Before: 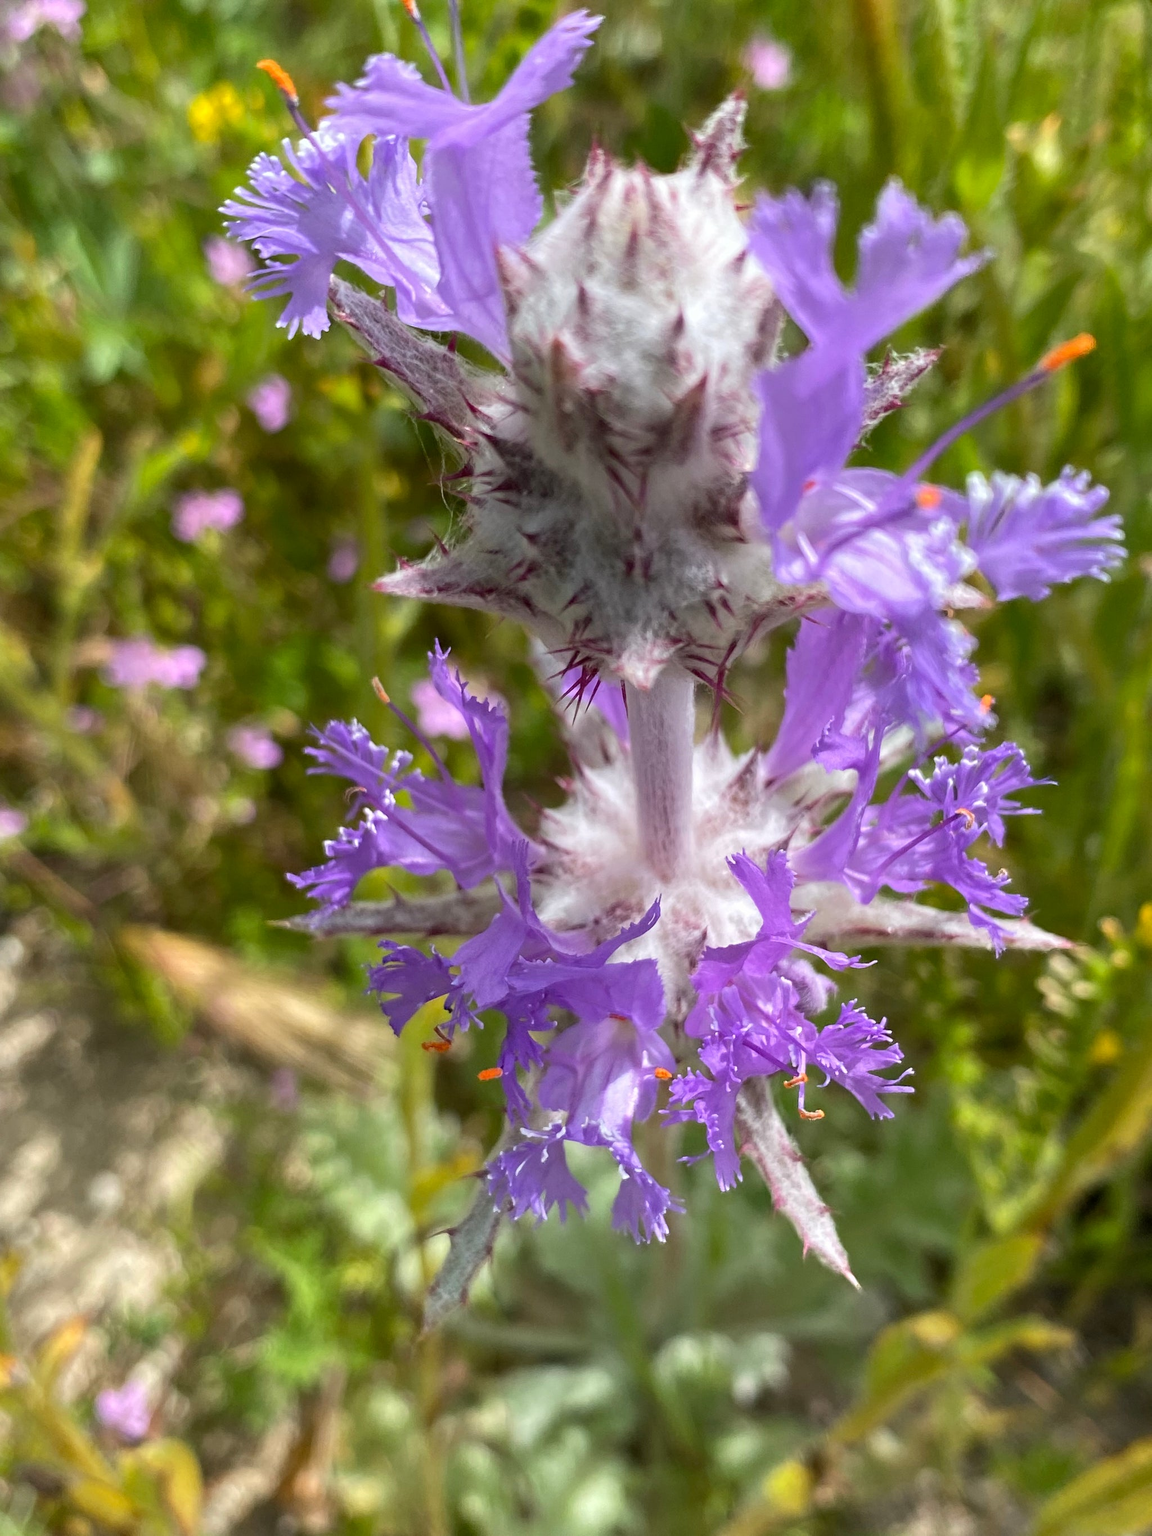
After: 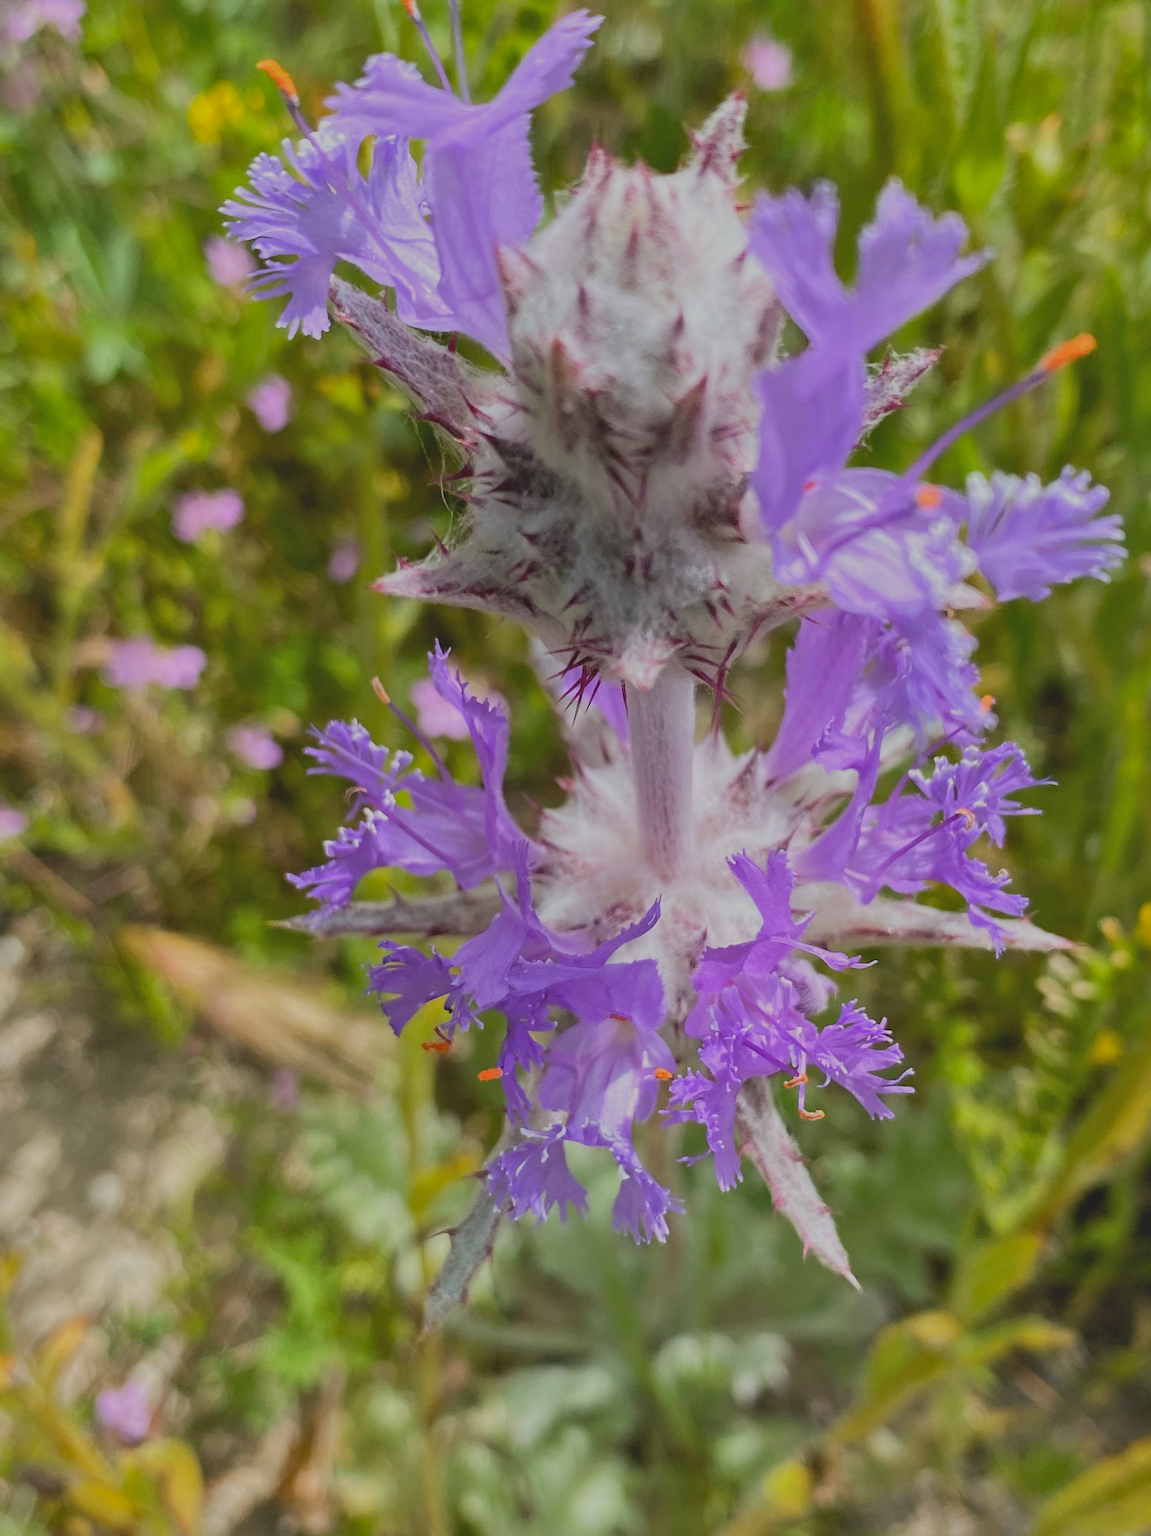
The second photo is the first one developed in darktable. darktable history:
filmic rgb: black relative exposure -7.65 EV, white relative exposure 4.56 EV, hardness 3.61
local contrast: mode bilateral grid, contrast 20, coarseness 50, detail 120%, midtone range 0.2
contrast brightness saturation: contrast -0.28
